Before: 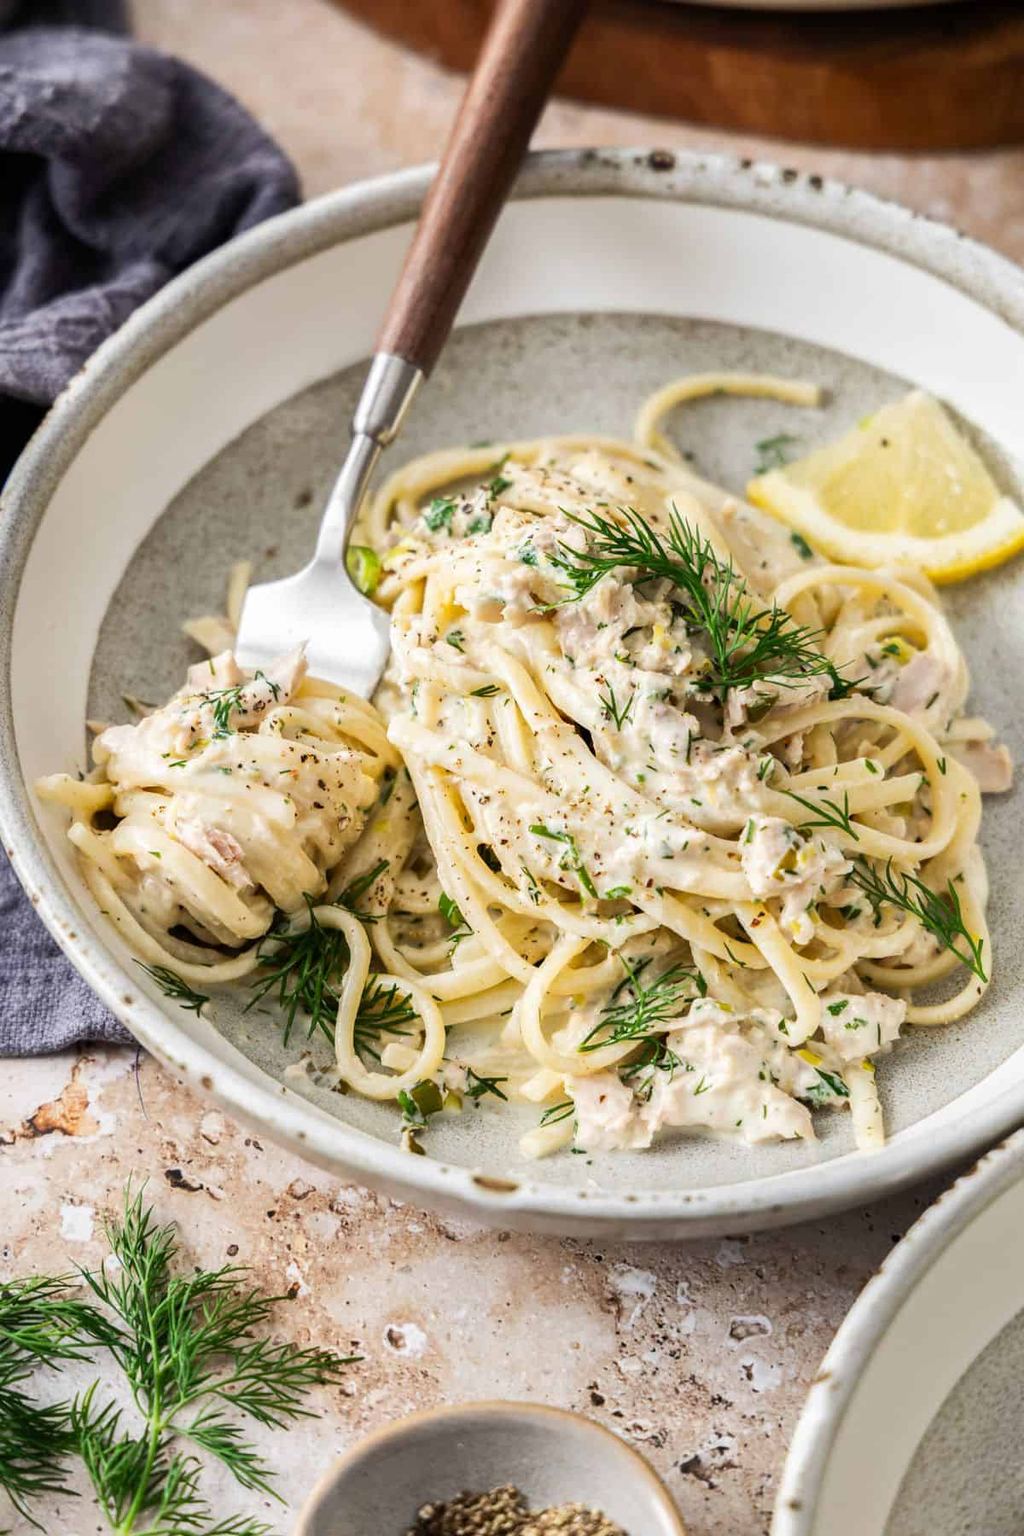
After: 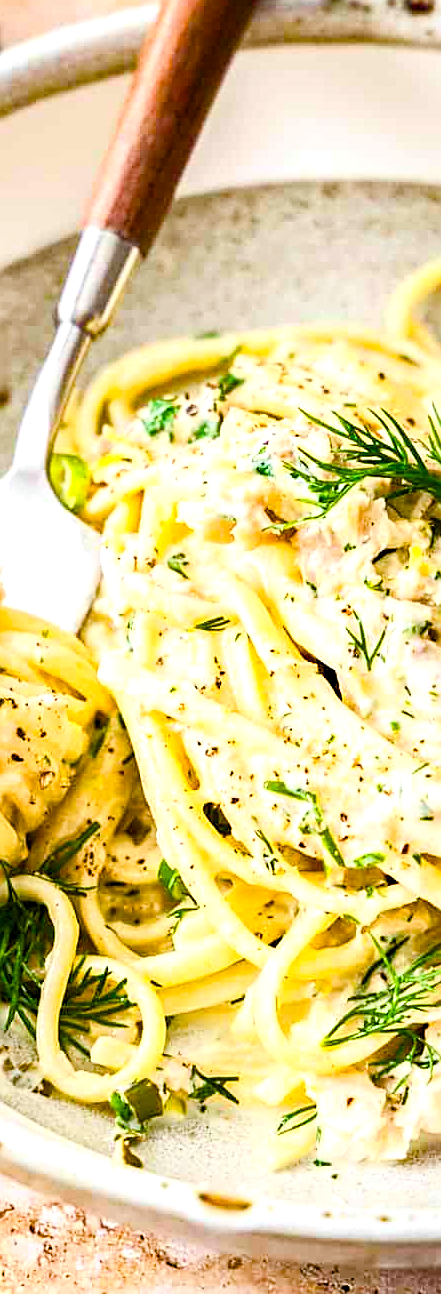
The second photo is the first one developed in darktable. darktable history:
local contrast: highlights 101%, shadows 101%, detail 120%, midtone range 0.2
sharpen: on, module defaults
crop and rotate: left 29.694%, top 10.338%, right 33.547%, bottom 17.734%
contrast brightness saturation: contrast 0.203, brightness 0.152, saturation 0.144
haze removal: compatibility mode true, adaptive false
exposure: exposure 0.564 EV, compensate exposure bias true, compensate highlight preservation false
color balance rgb: global offset › hue 170.99°, perceptual saturation grading › global saturation 54.274%, perceptual saturation grading › highlights -50.557%, perceptual saturation grading › mid-tones 40.156%, perceptual saturation grading › shadows 30.955%, global vibrance 20%
